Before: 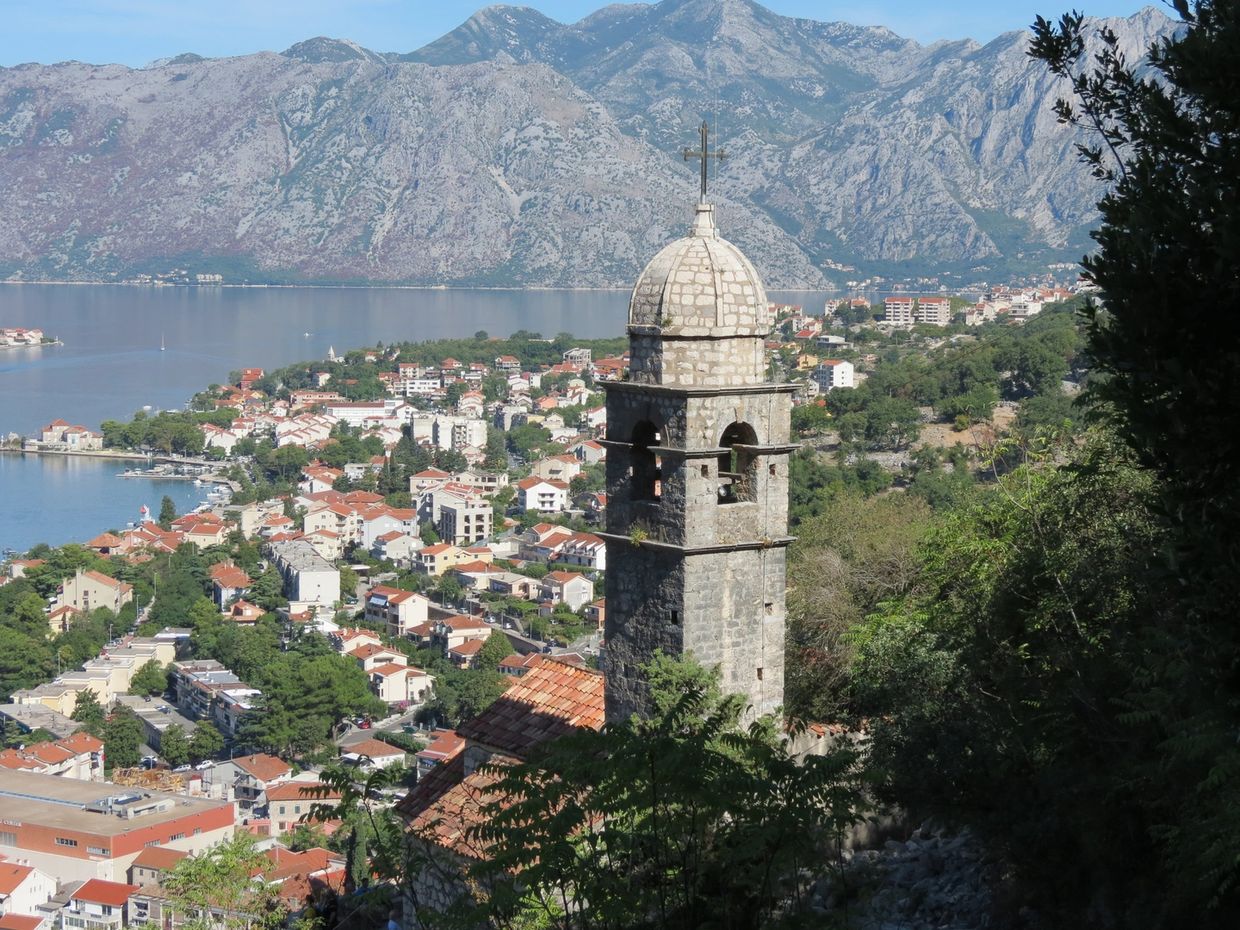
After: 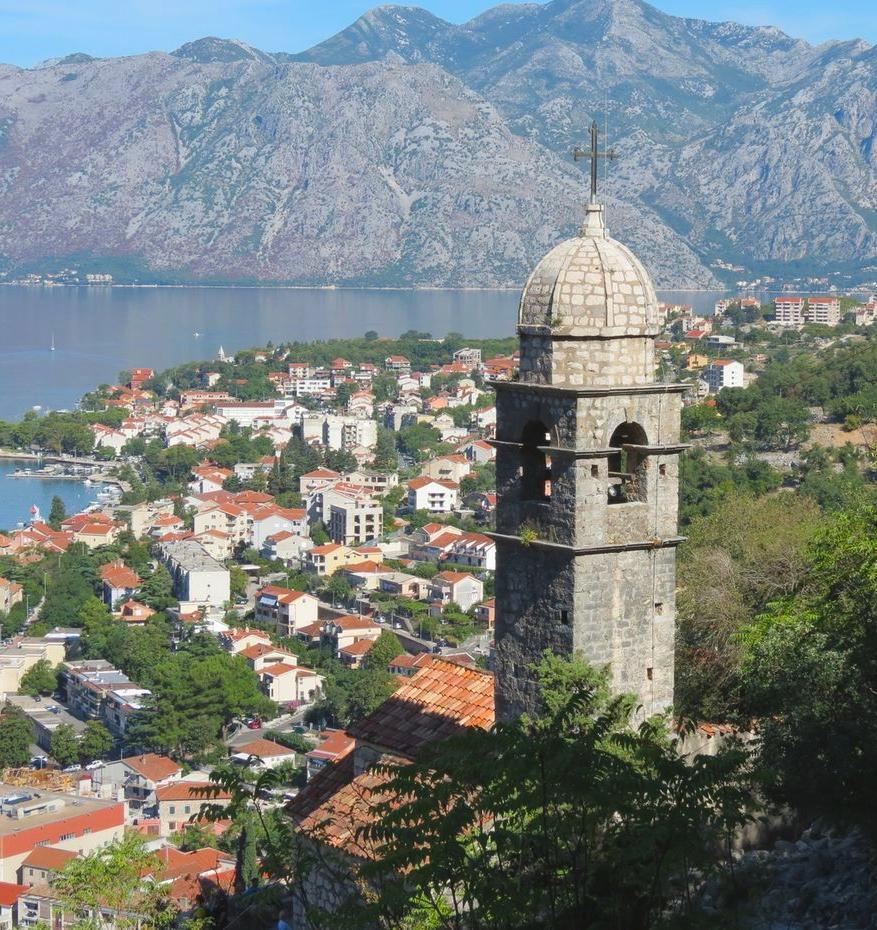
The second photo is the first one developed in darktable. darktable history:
crop and rotate: left 9.008%, right 20.265%
color balance rgb: shadows lift › hue 86.73°, global offset › luminance 0.493%, linear chroma grading › global chroma 14.716%, perceptual saturation grading › global saturation 10.27%
